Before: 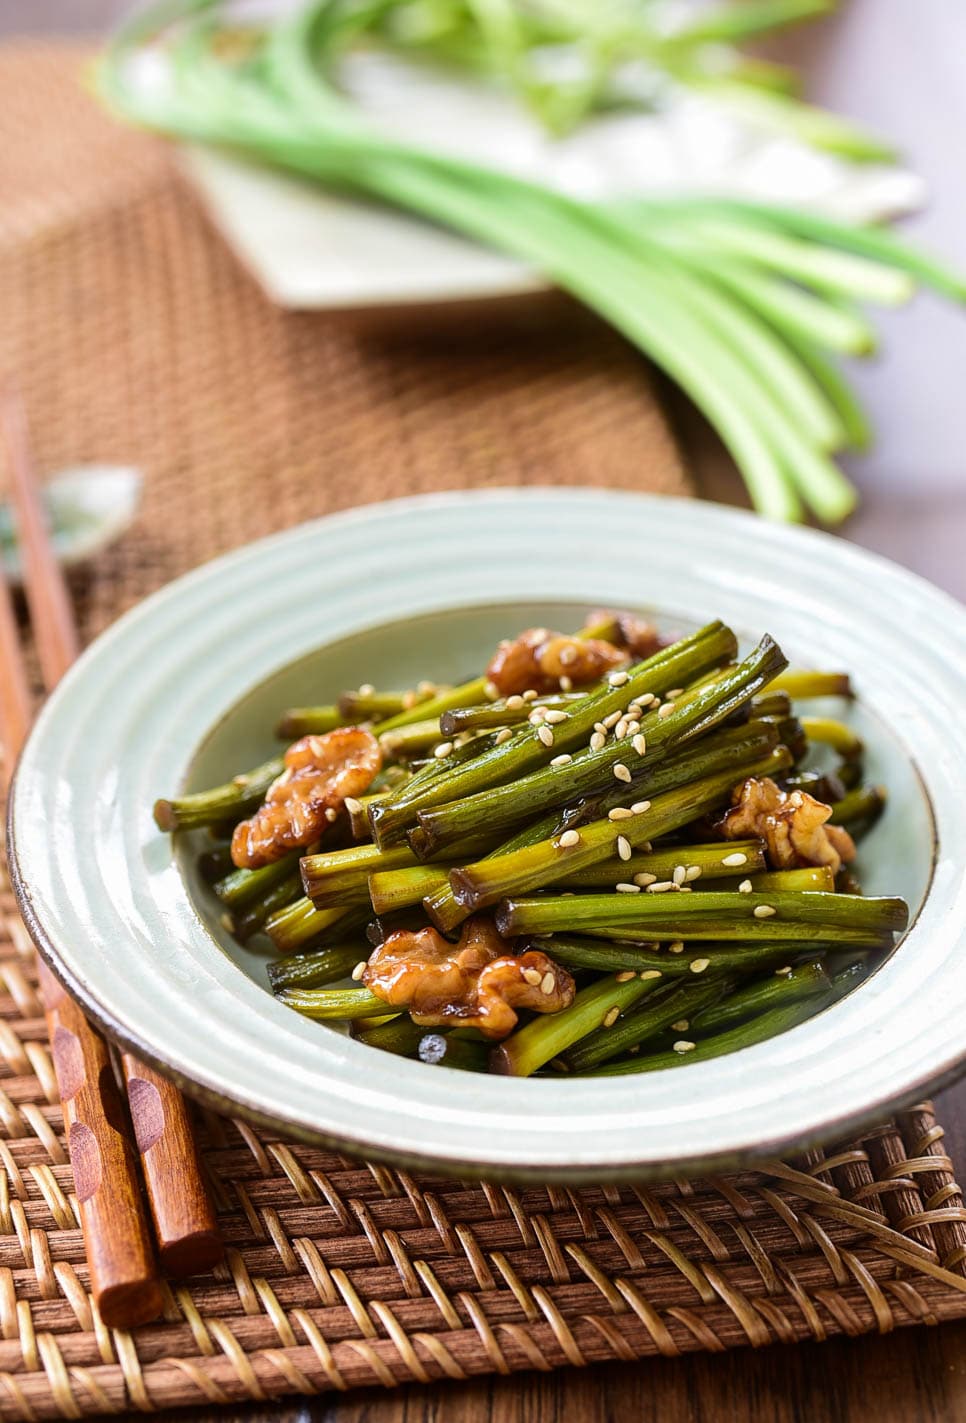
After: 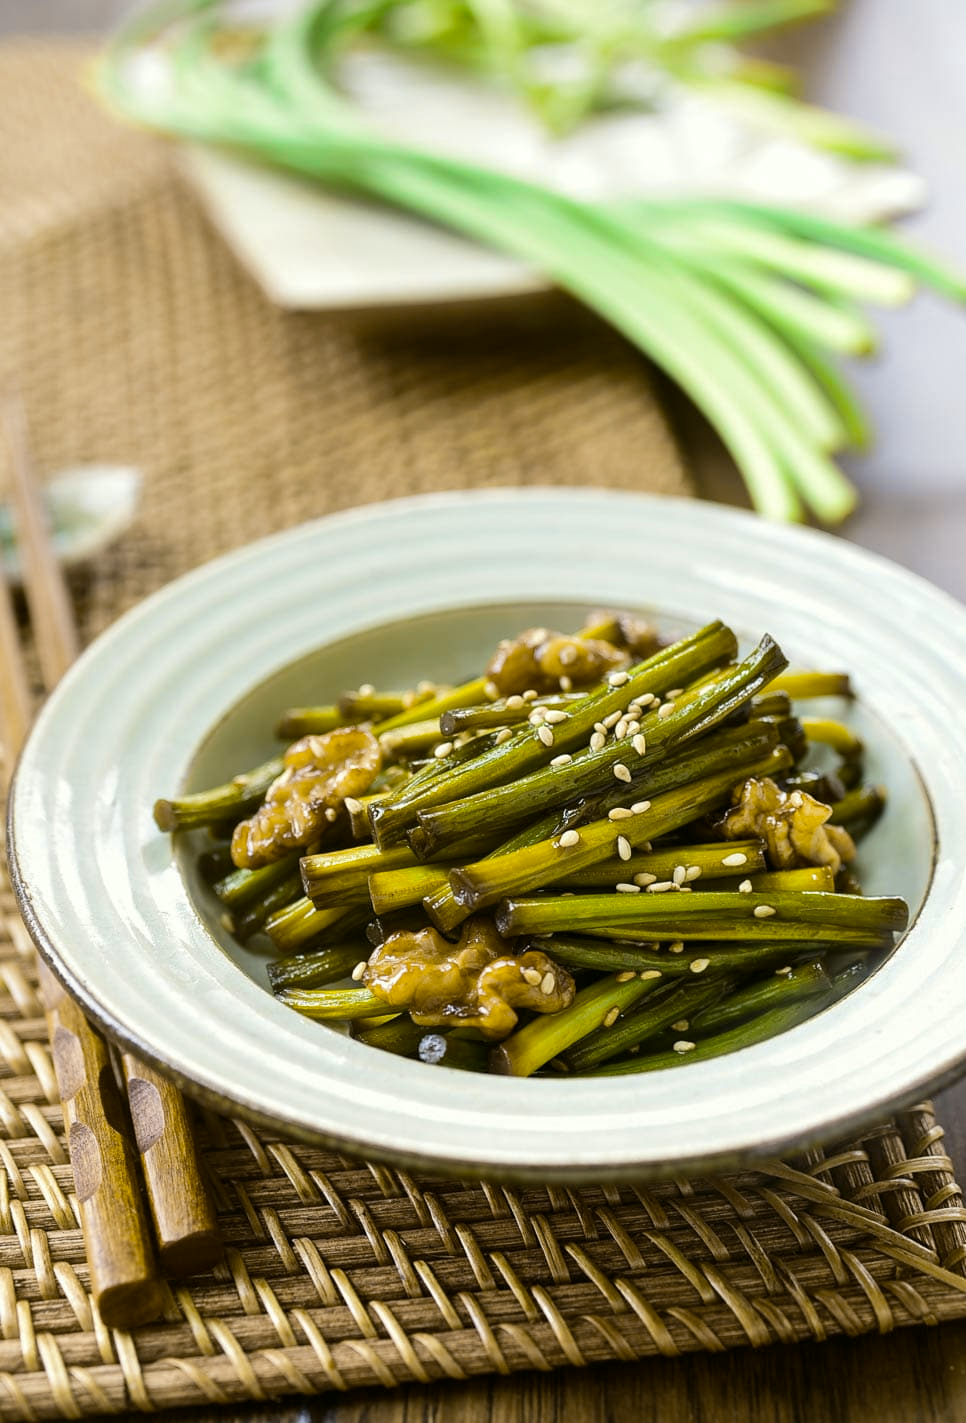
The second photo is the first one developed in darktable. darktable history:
velvia: strength 32%, mid-tones bias 0.2
tone curve: curves: ch1 [(0, 0) (0.173, 0.145) (0.467, 0.477) (0.808, 0.611) (1, 1)]; ch2 [(0, 0) (0.255, 0.314) (0.498, 0.509) (0.694, 0.64) (1, 1)], color space Lab, independent channels, preserve colors none
